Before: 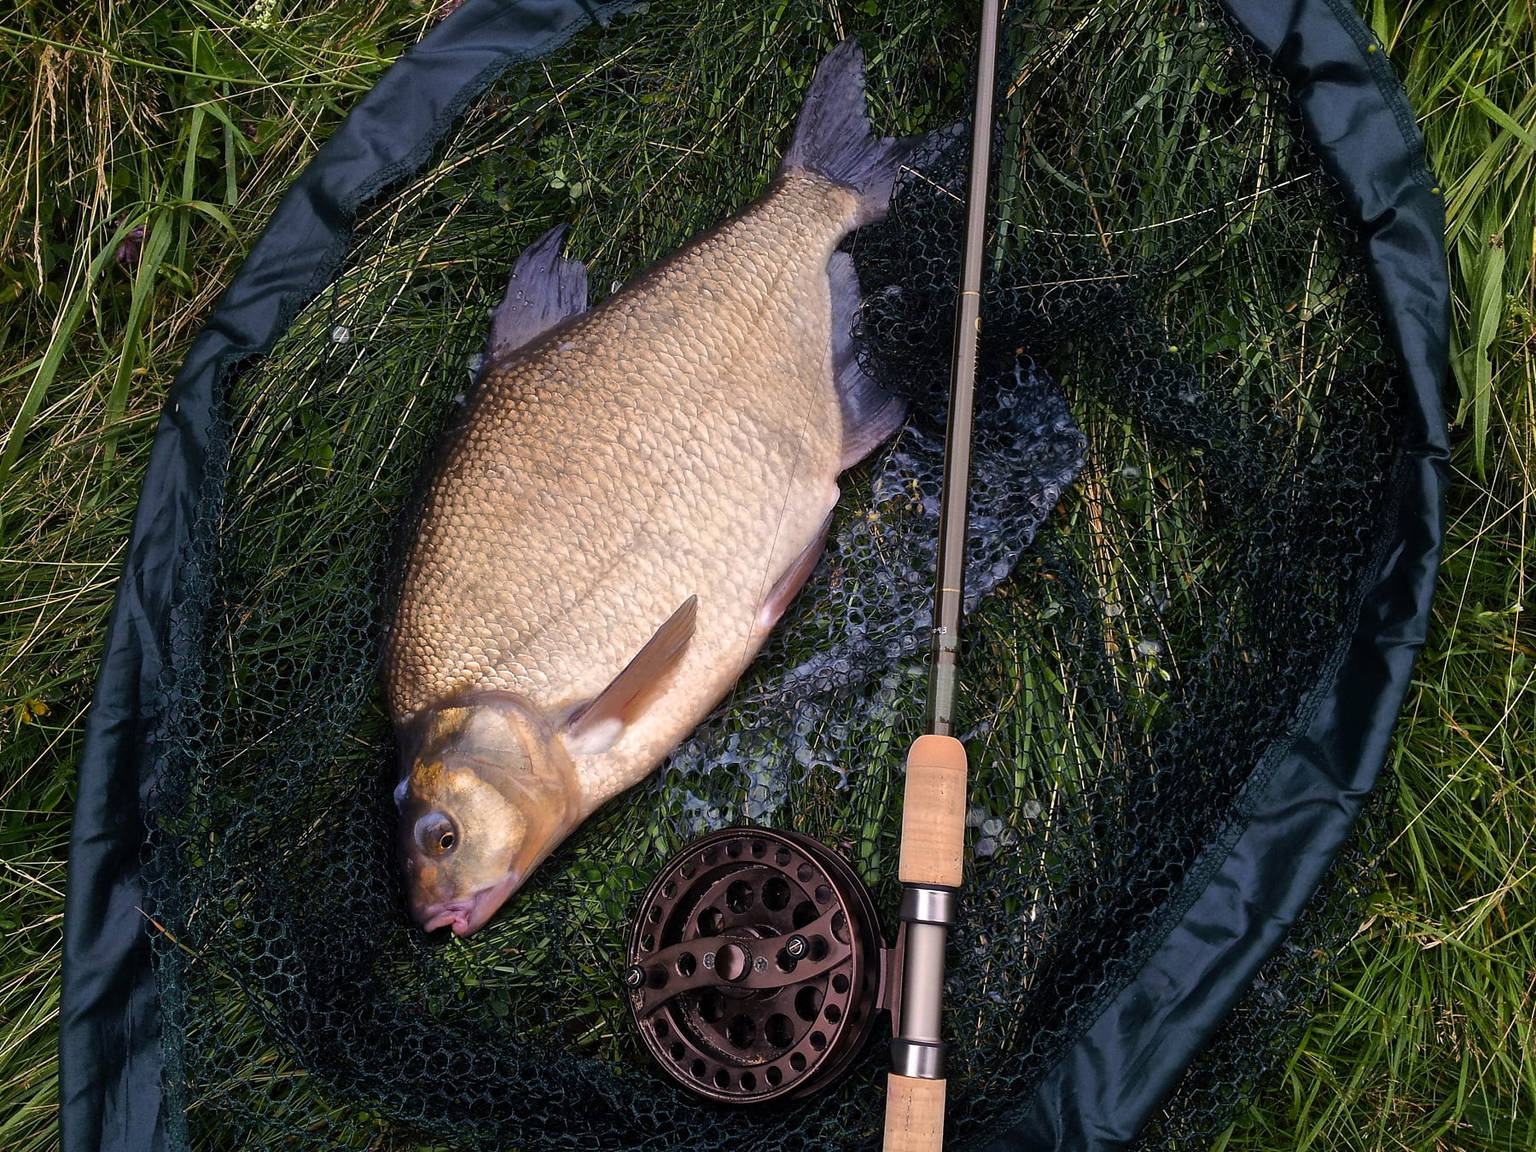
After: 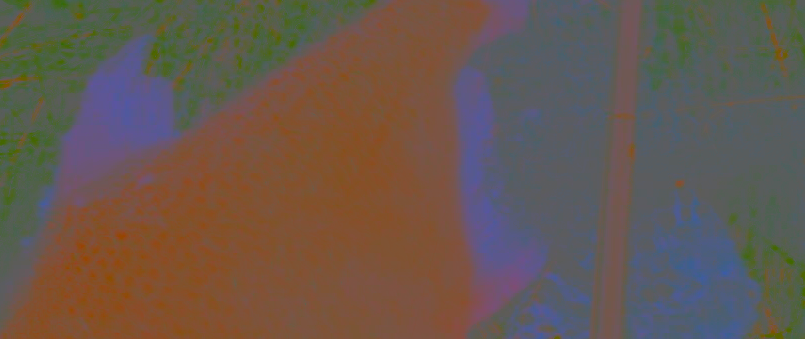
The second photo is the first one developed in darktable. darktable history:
crop: left 28.64%, top 16.832%, right 26.637%, bottom 58.055%
contrast brightness saturation: contrast -0.99, brightness -0.17, saturation 0.75
